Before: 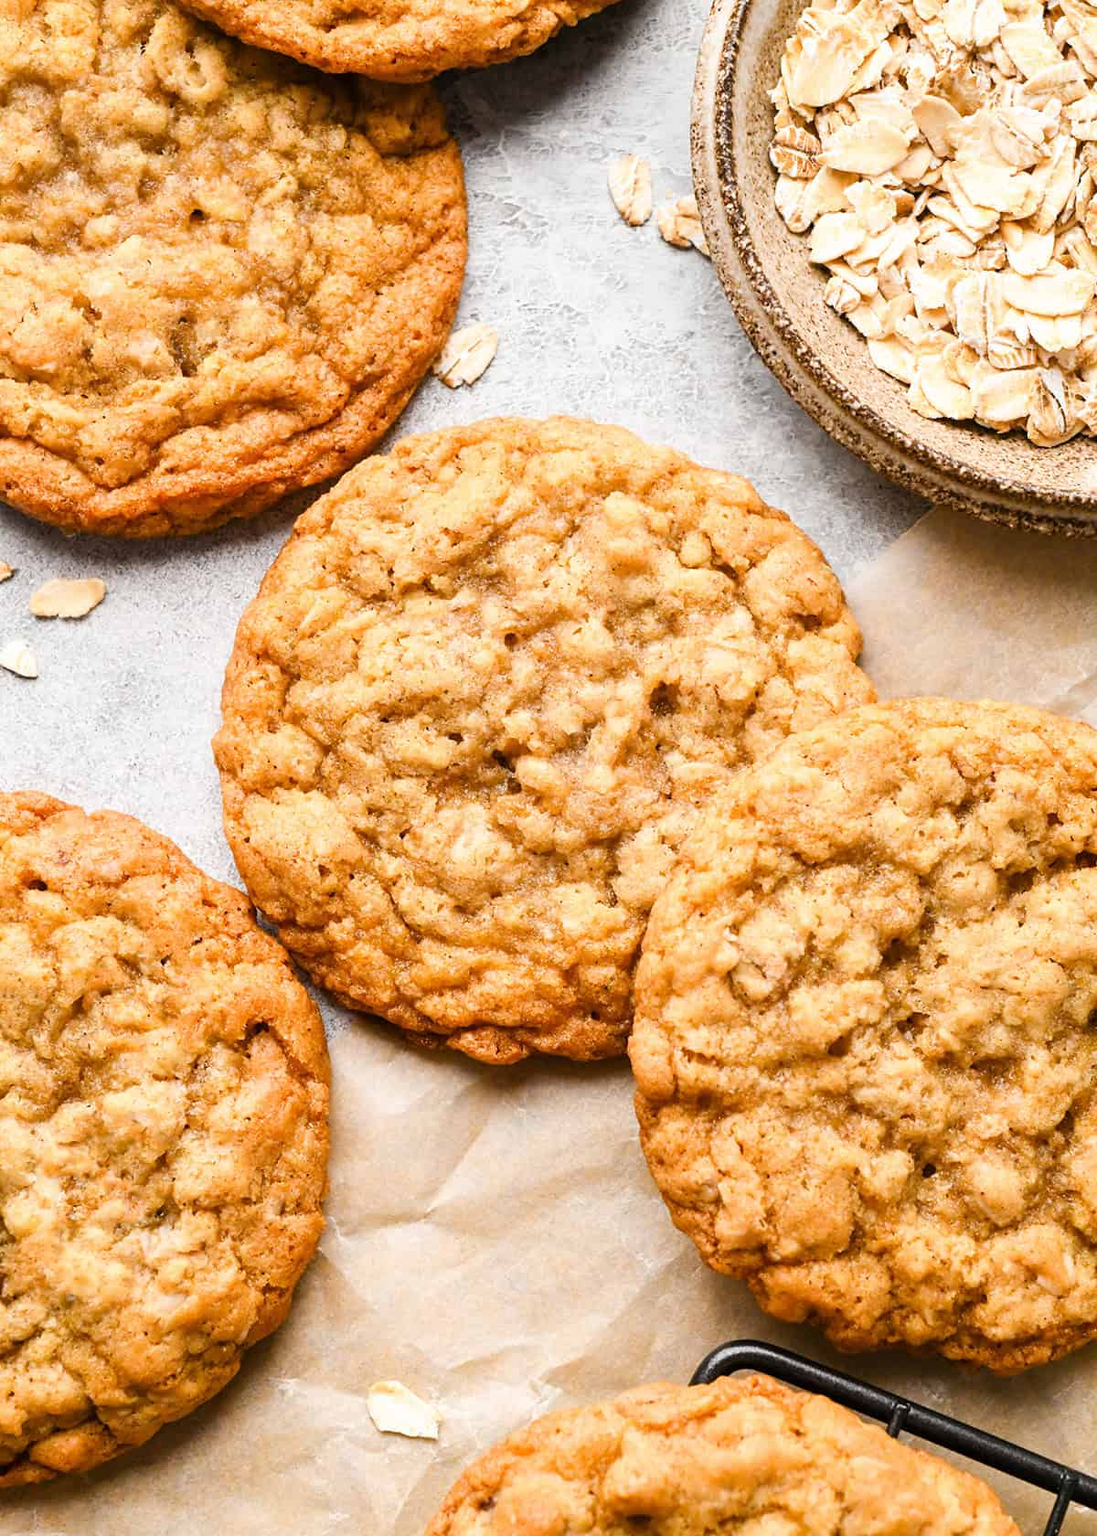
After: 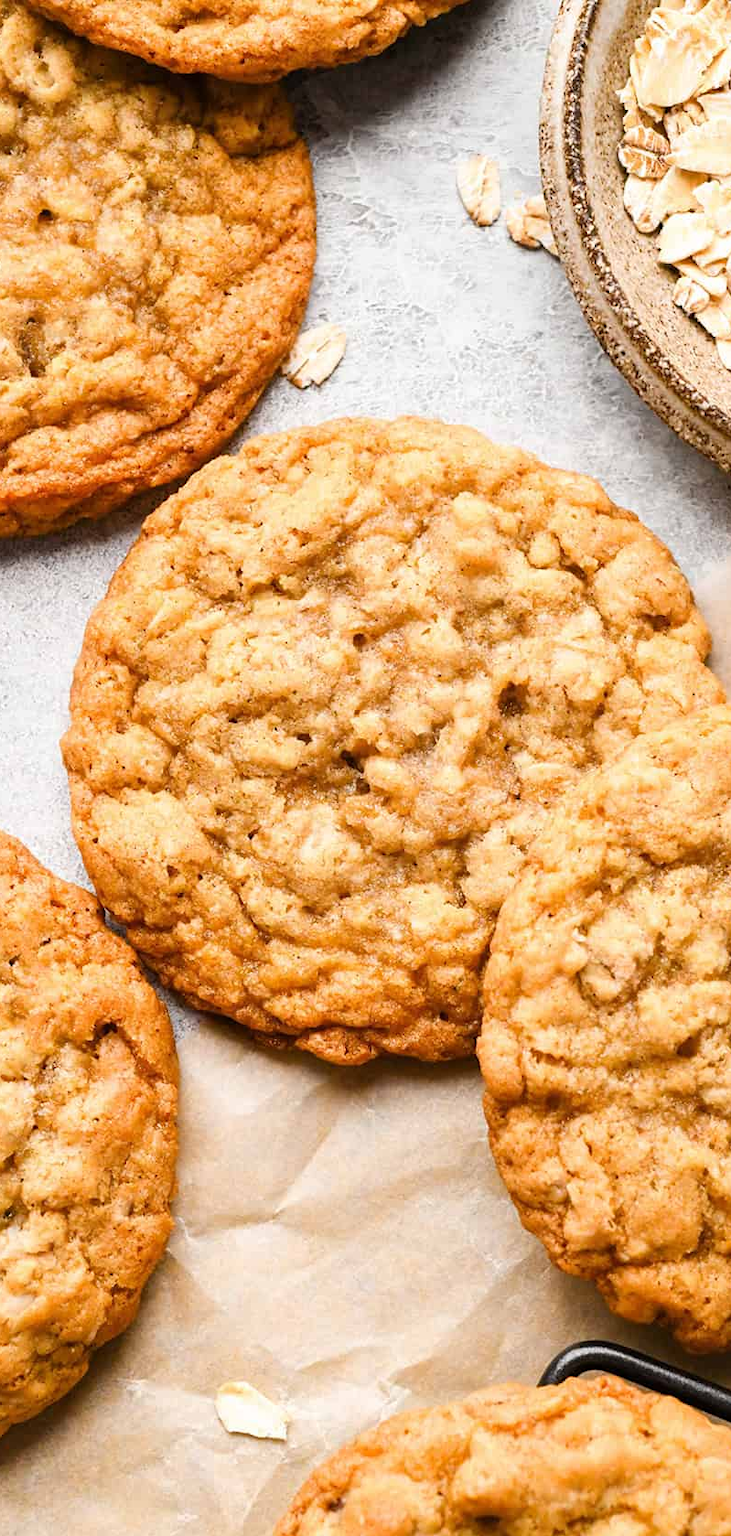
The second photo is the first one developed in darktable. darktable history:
crop and rotate: left 13.844%, right 19.448%
